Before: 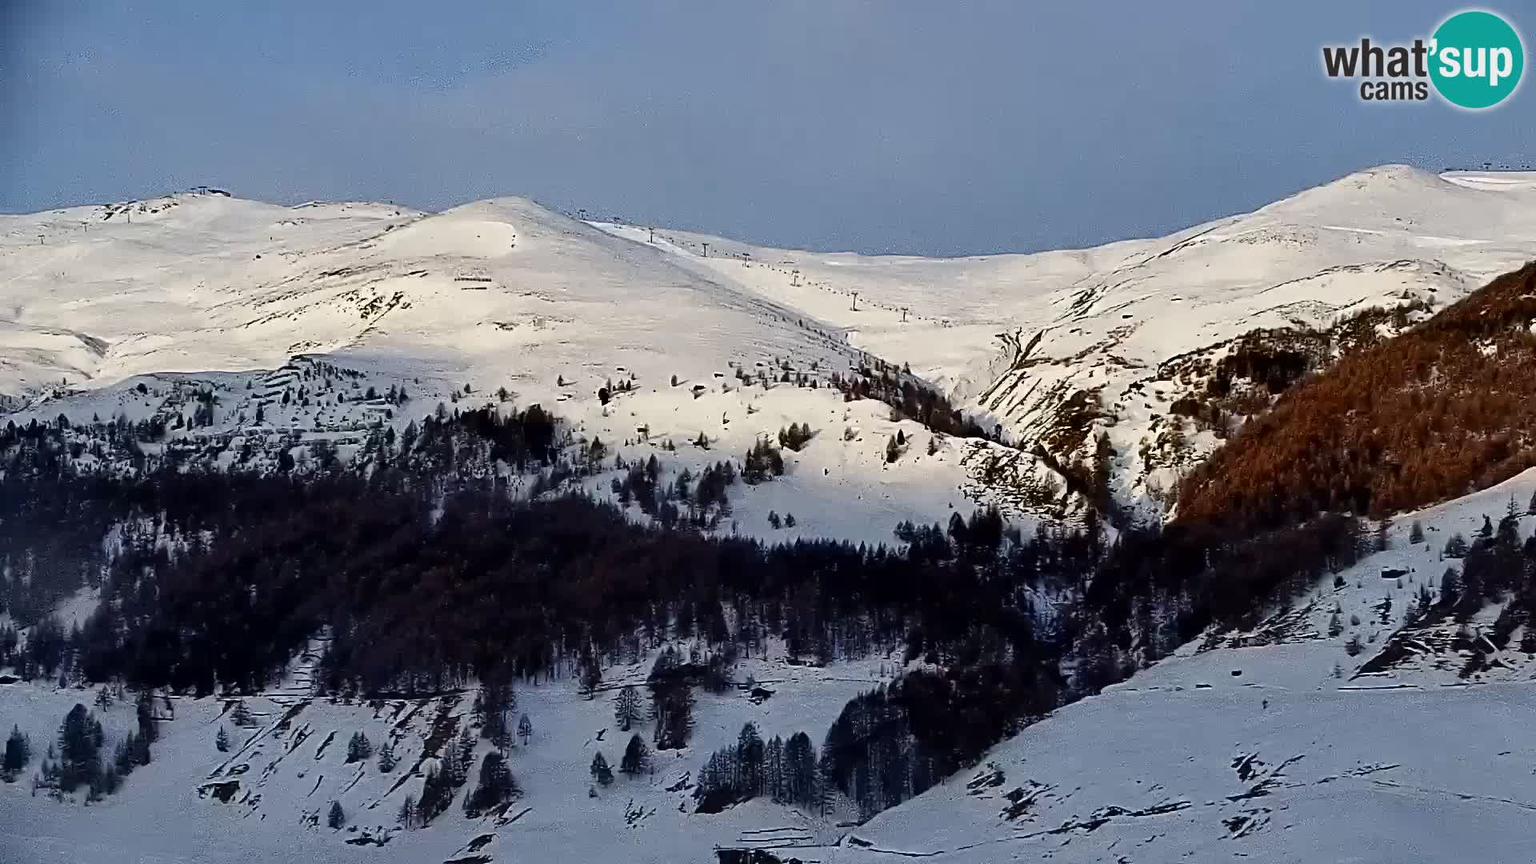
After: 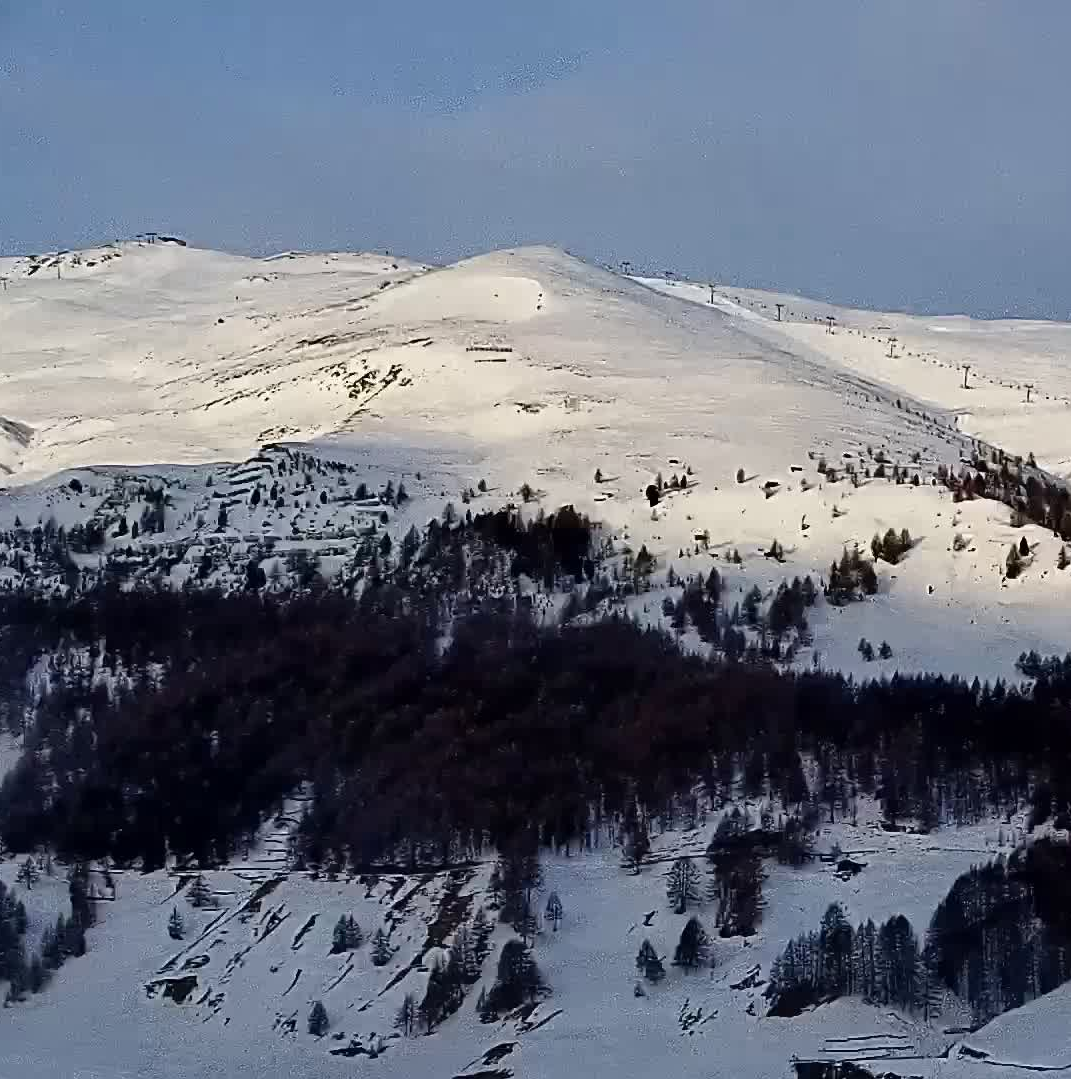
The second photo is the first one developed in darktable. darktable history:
crop: left 5.329%, right 38.866%
